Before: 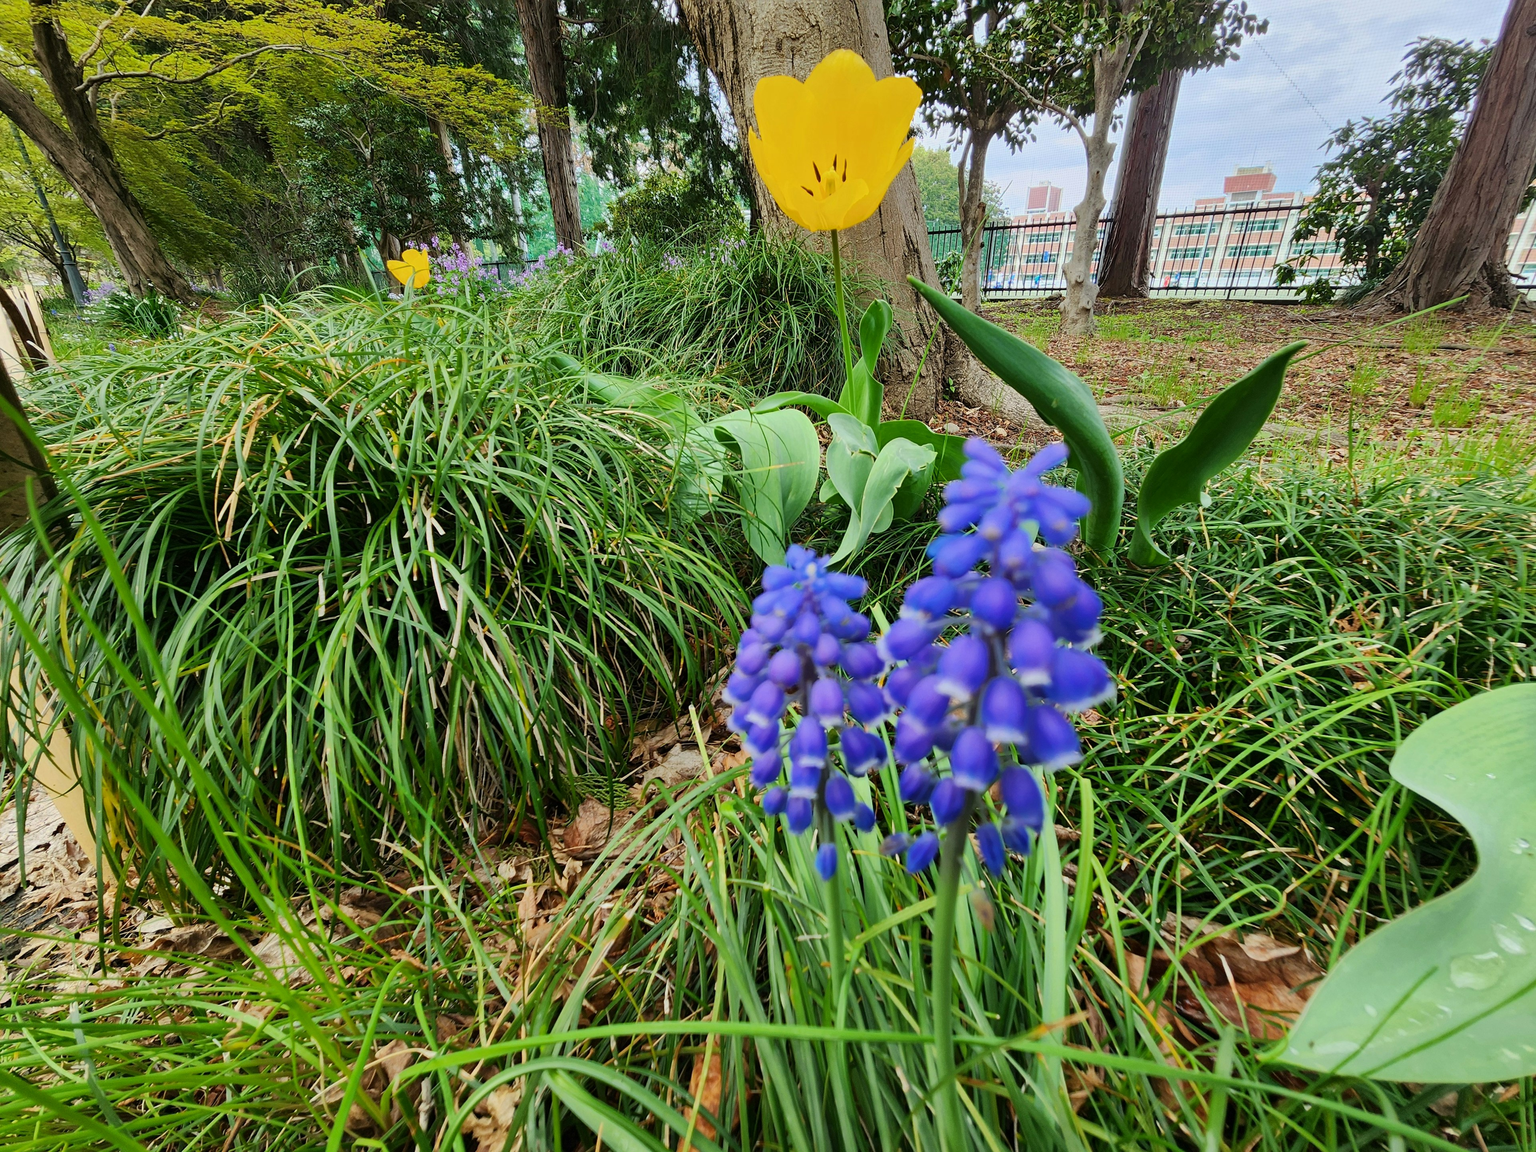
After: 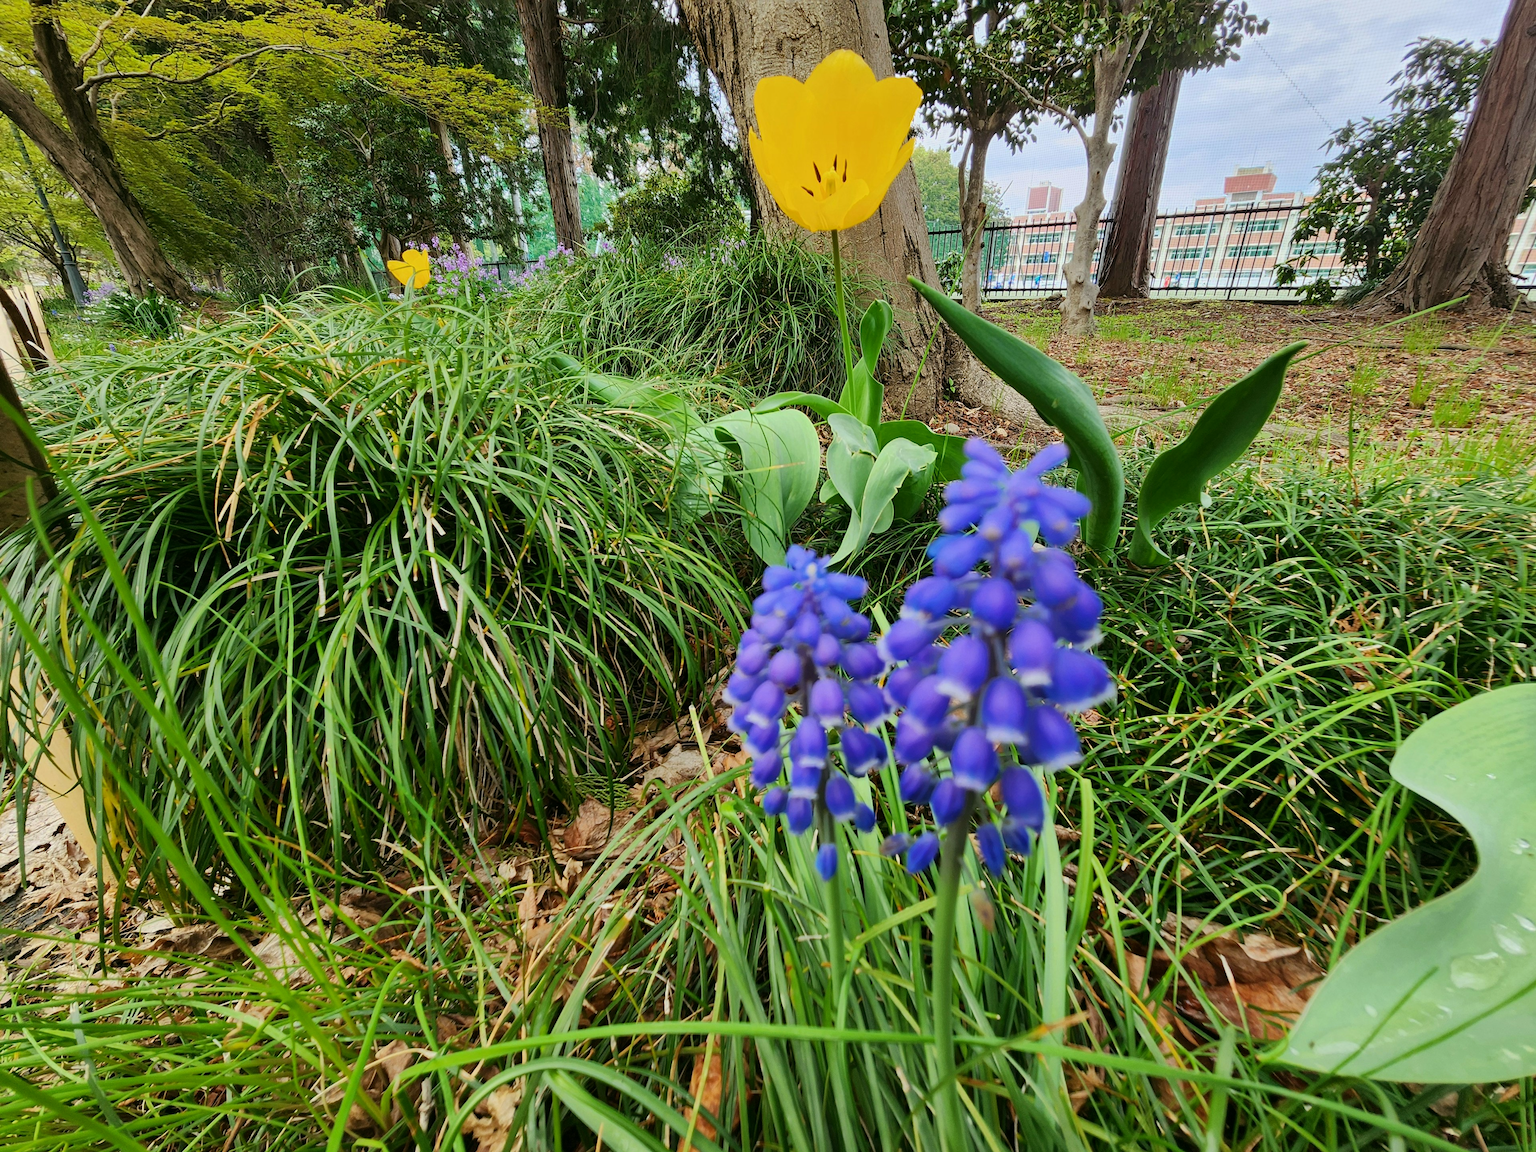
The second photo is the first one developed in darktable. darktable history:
color balance: mode lift, gamma, gain (sRGB), lift [1, 0.99, 1.01, 0.992], gamma [1, 1.037, 0.974, 0.963]
rotate and perspective: crop left 0, crop top 0
